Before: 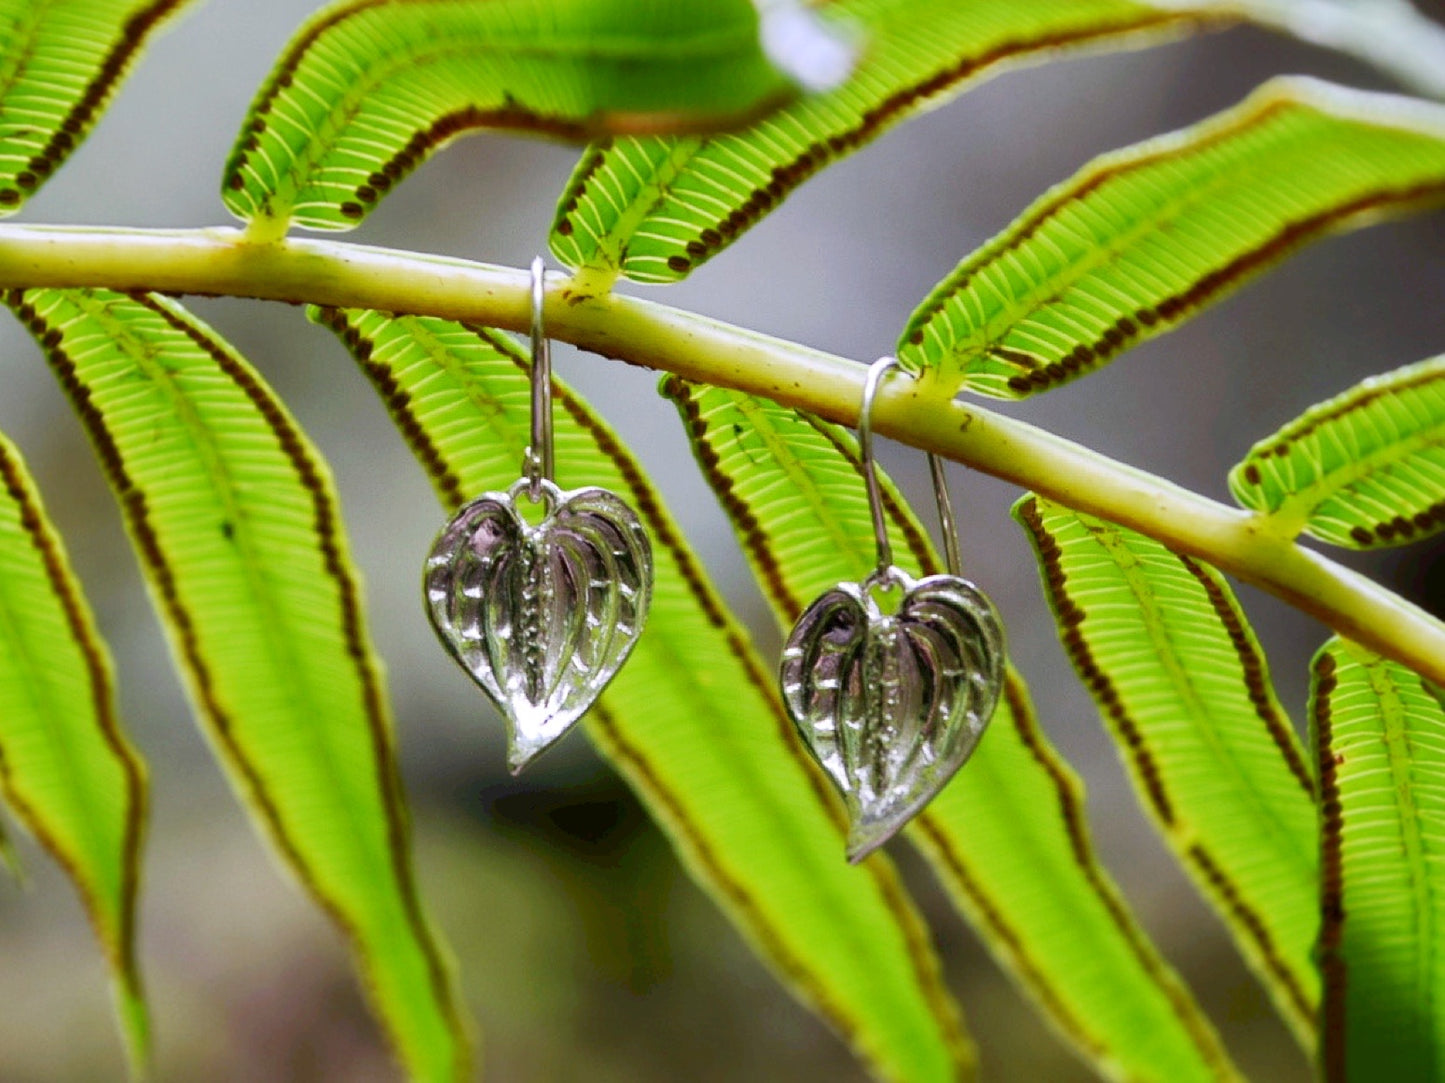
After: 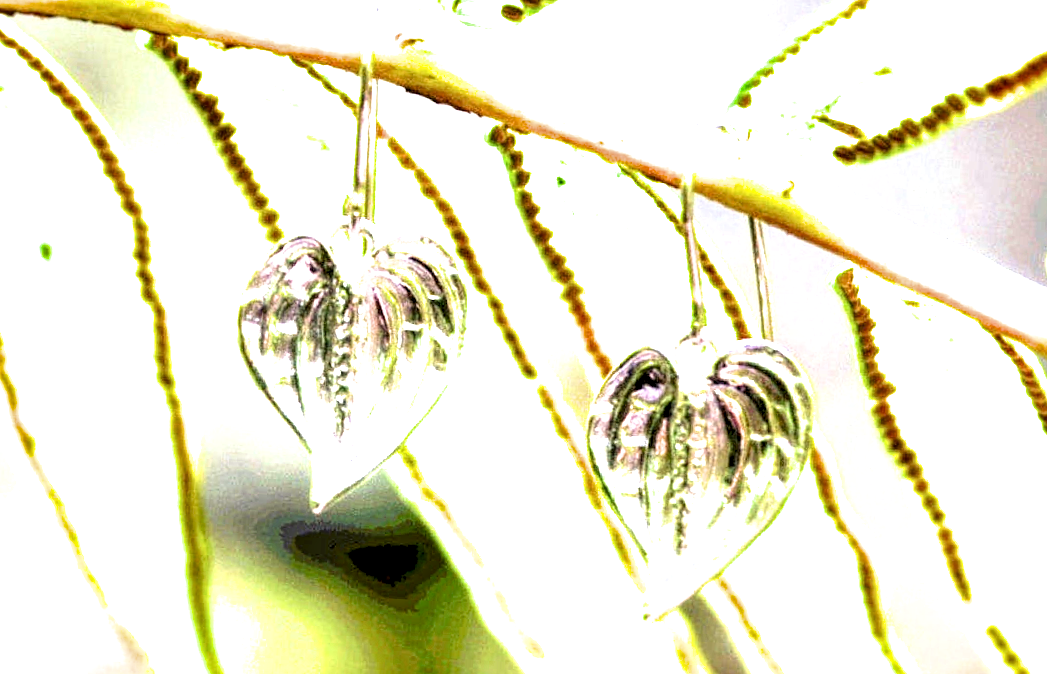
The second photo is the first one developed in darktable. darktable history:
local contrast: highlights 101%, shadows 101%, detail 201%, midtone range 0.2
crop and rotate: angle -3.52°, left 9.817%, top 20.915%, right 11.918%, bottom 11.793%
filmic rgb: black relative exposure -6.3 EV, white relative exposure 2.79 EV, target black luminance 0%, hardness 4.6, latitude 67.91%, contrast 1.293, shadows ↔ highlights balance -3.48%
exposure: black level correction 0.001, exposure 2.61 EV, compensate highlight preservation false
